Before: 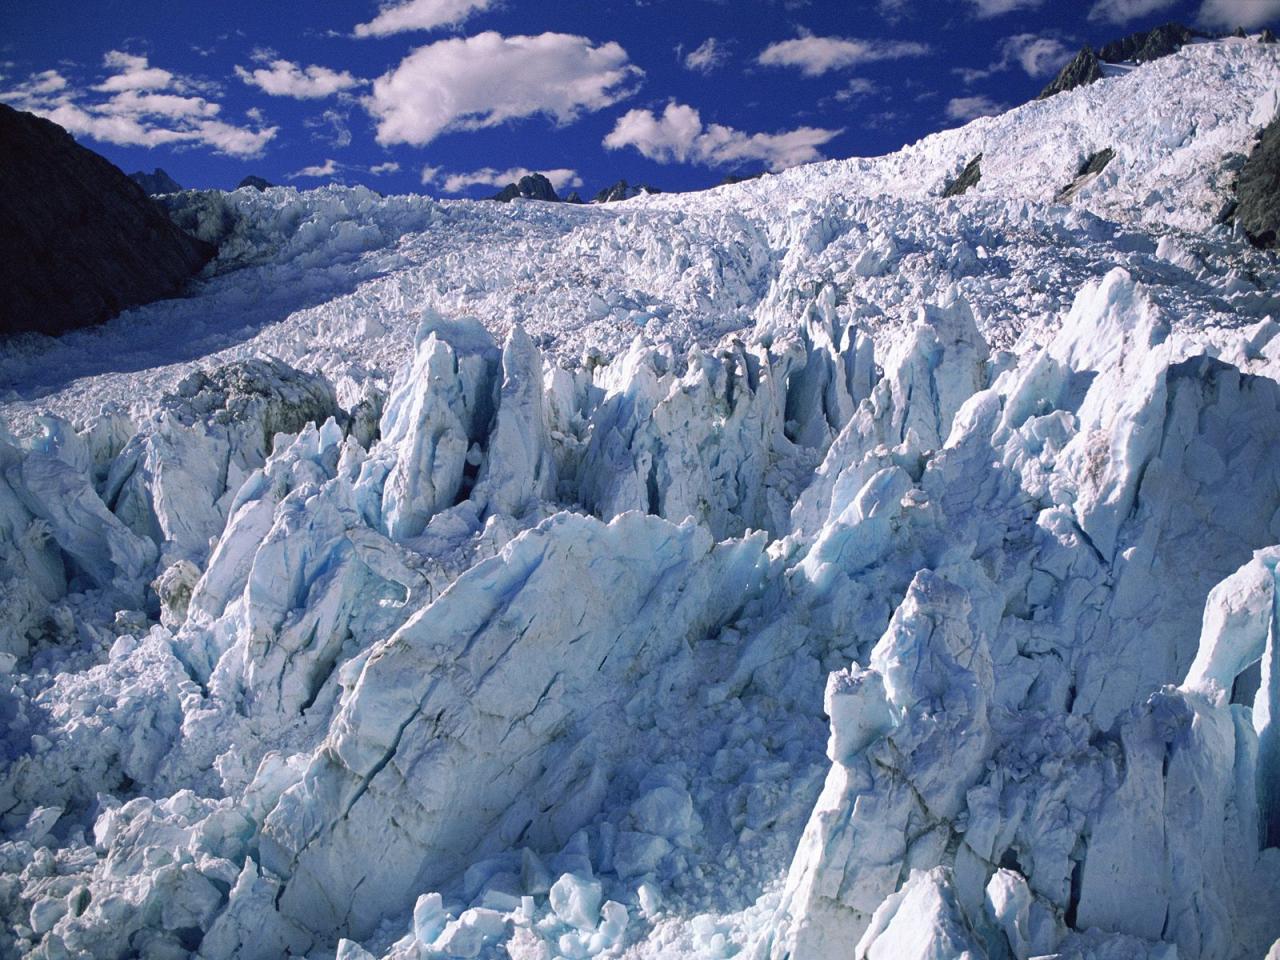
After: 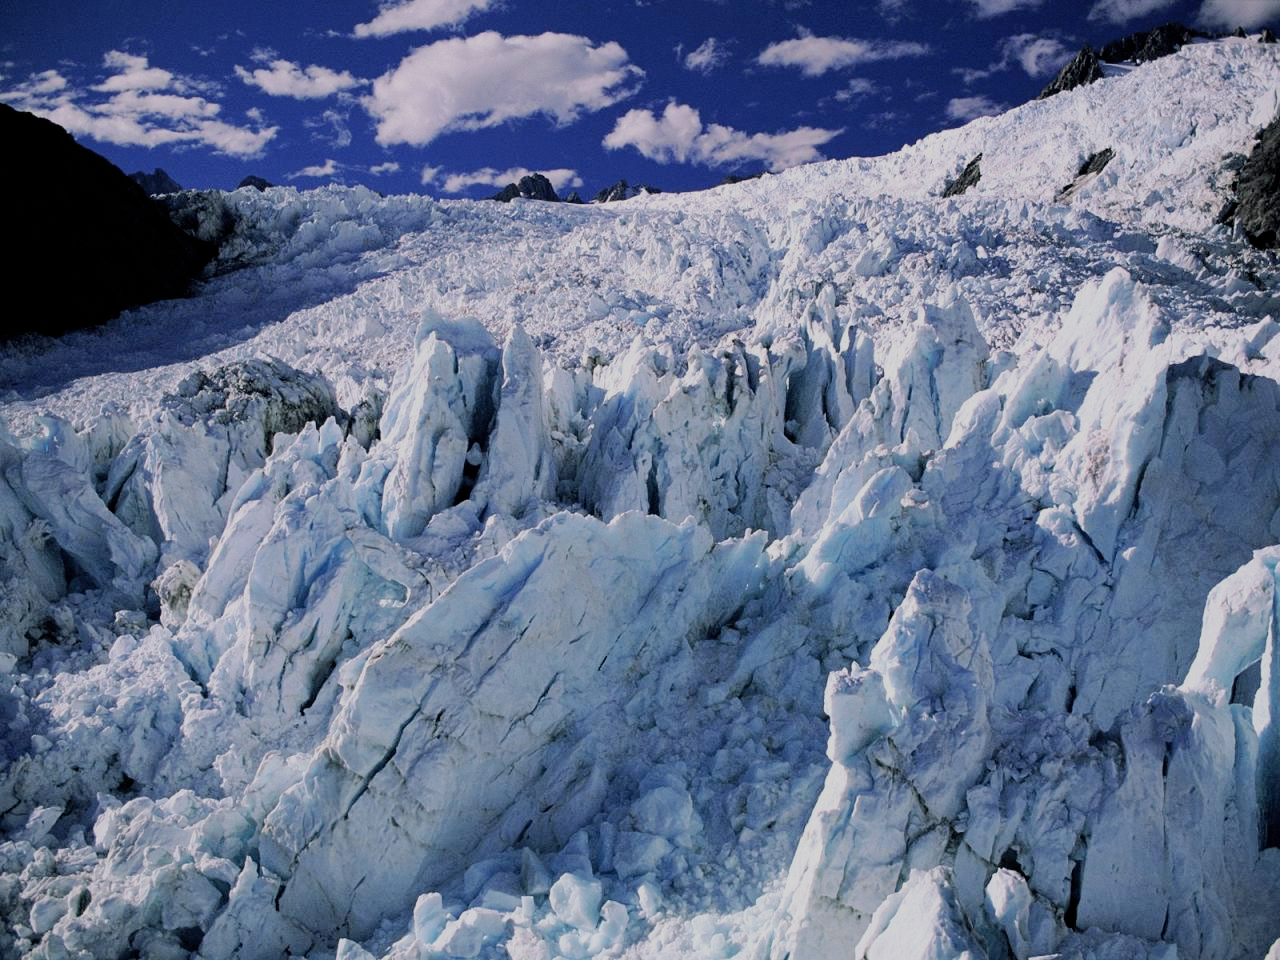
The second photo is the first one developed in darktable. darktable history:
filmic rgb: black relative exposure -4.21 EV, white relative exposure 5.15 EV, hardness 2.08, contrast 1.169, iterations of high-quality reconstruction 0
sharpen: radius 2.859, amount 0.88, threshold 47.404
